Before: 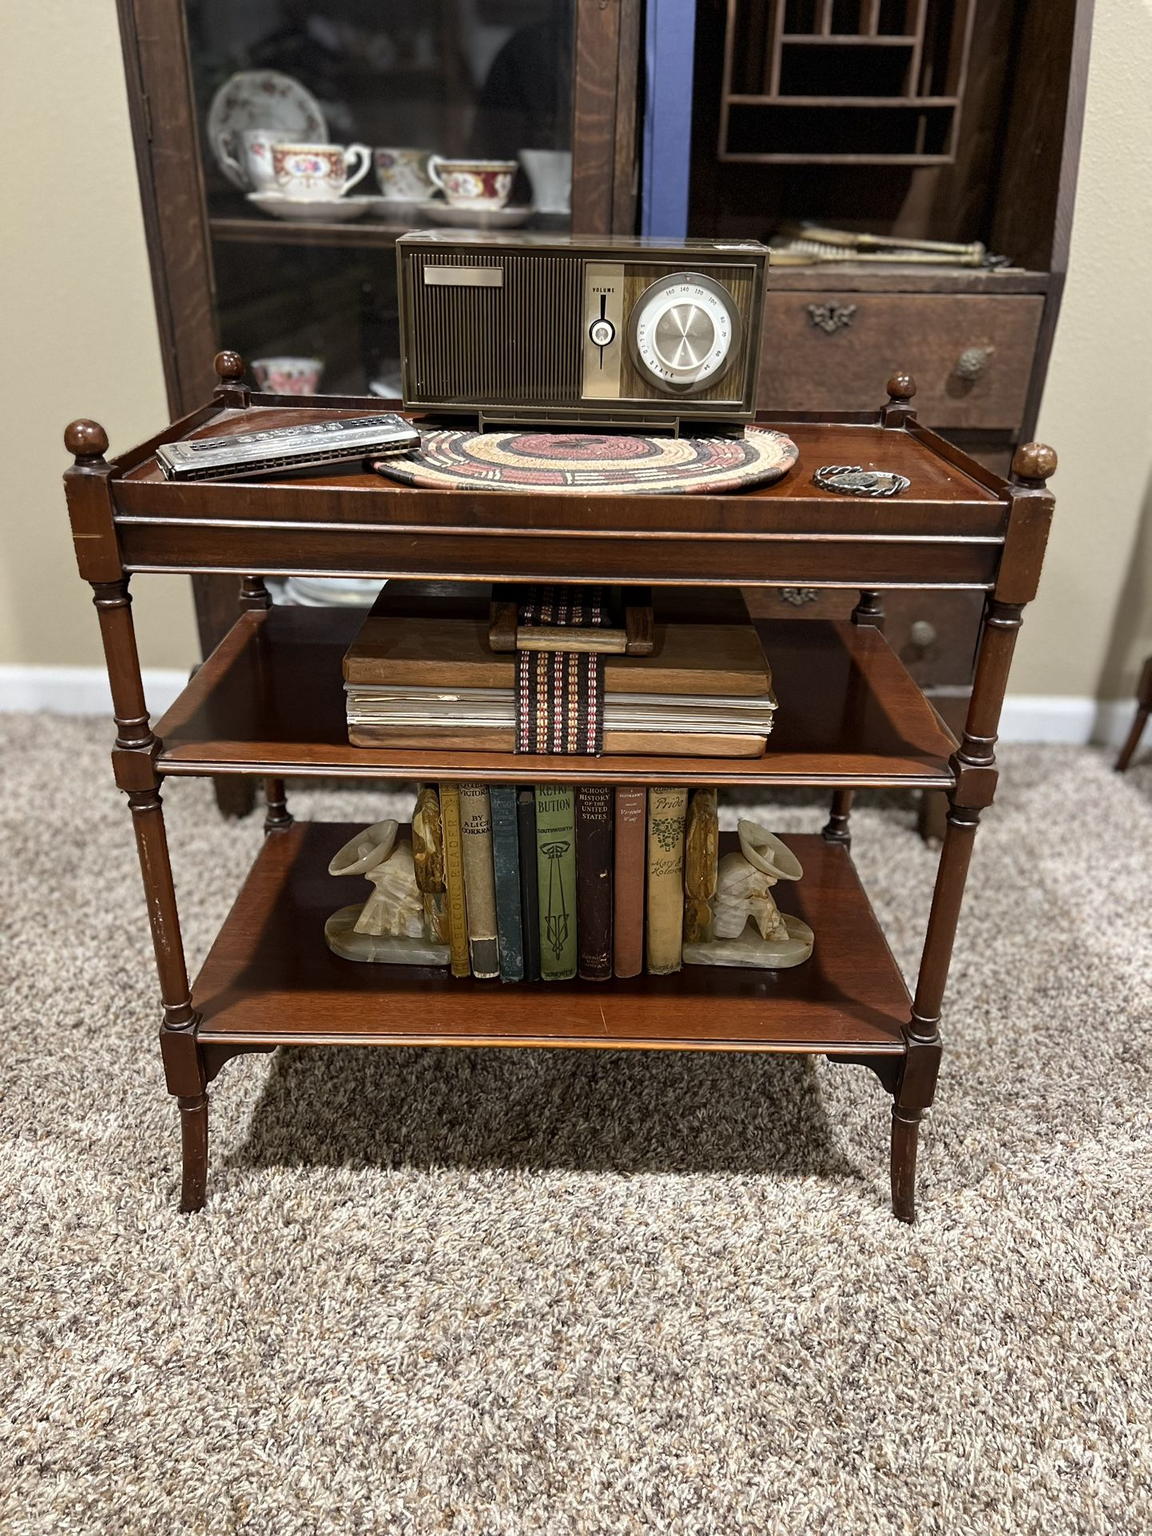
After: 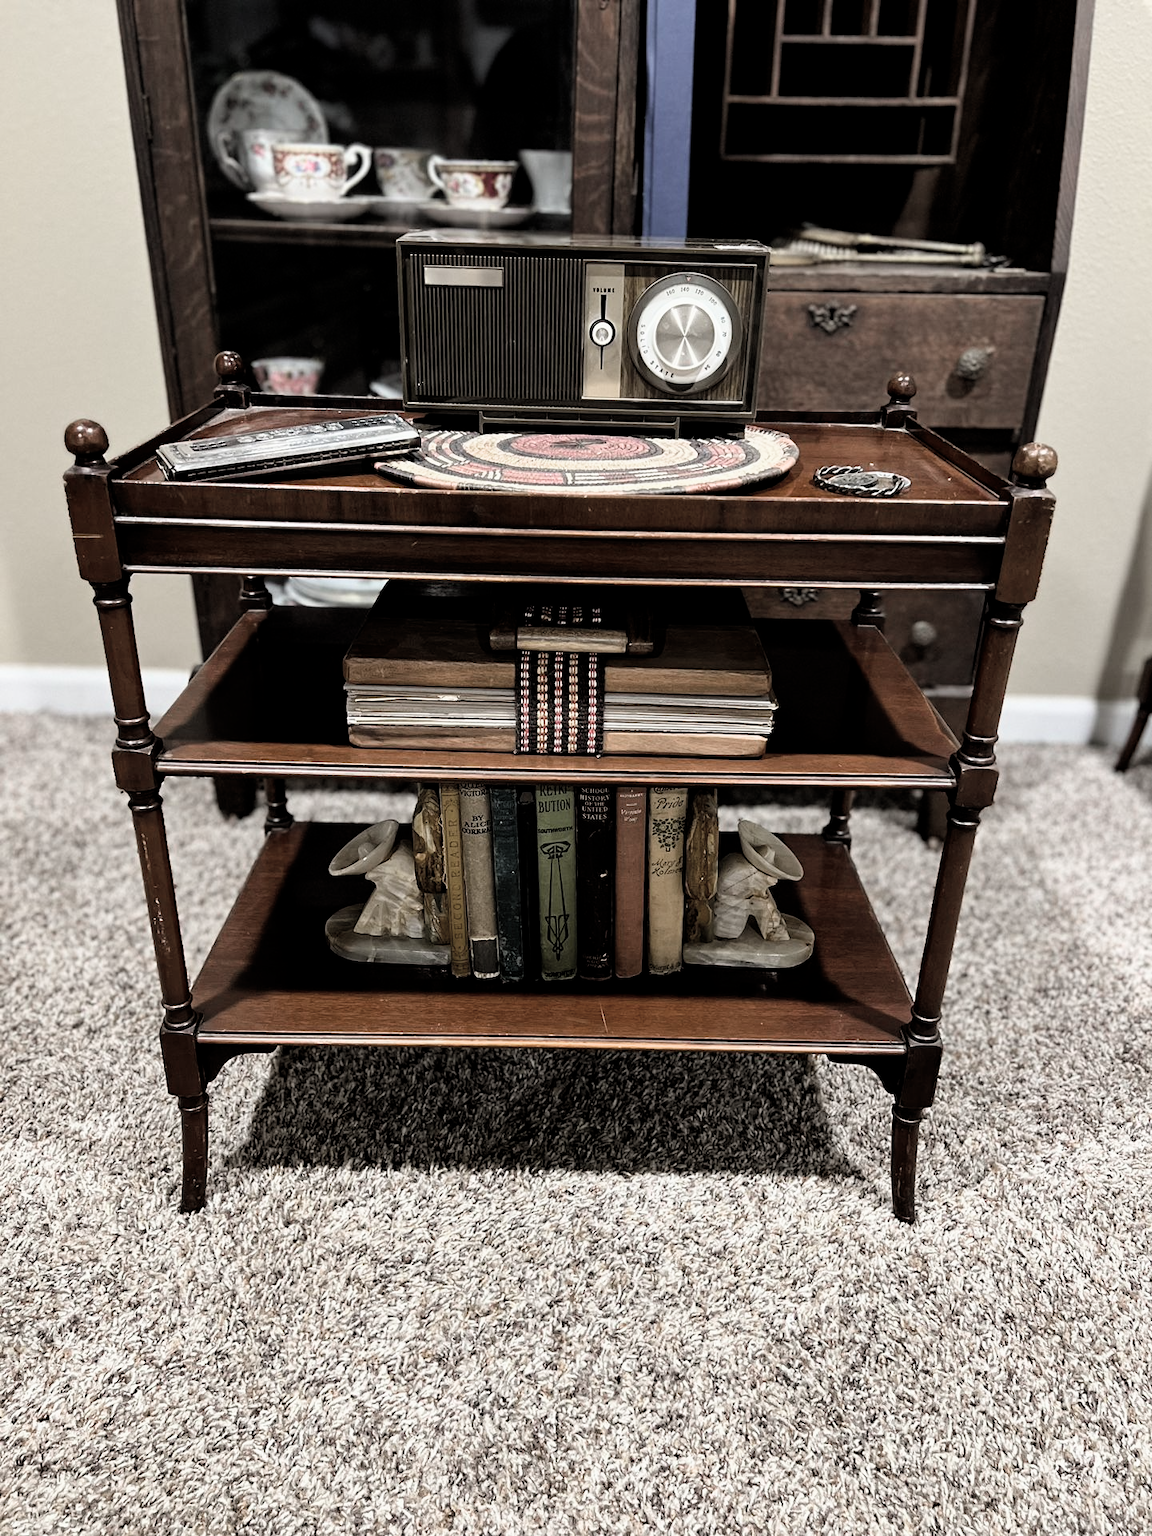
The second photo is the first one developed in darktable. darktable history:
filmic rgb: middle gray luminance 8.65%, black relative exposure -6.35 EV, white relative exposure 2.71 EV, target black luminance 0%, hardness 4.74, latitude 73.59%, contrast 1.337, shadows ↔ highlights balance 9.46%
color zones: curves: ch0 [(0, 0.559) (0.153, 0.551) (0.229, 0.5) (0.429, 0.5) (0.571, 0.5) (0.714, 0.5) (0.857, 0.5) (1, 0.559)]; ch1 [(0, 0.417) (0.112, 0.336) (0.213, 0.26) (0.429, 0.34) (0.571, 0.35) (0.683, 0.331) (0.857, 0.344) (1, 0.417)]
